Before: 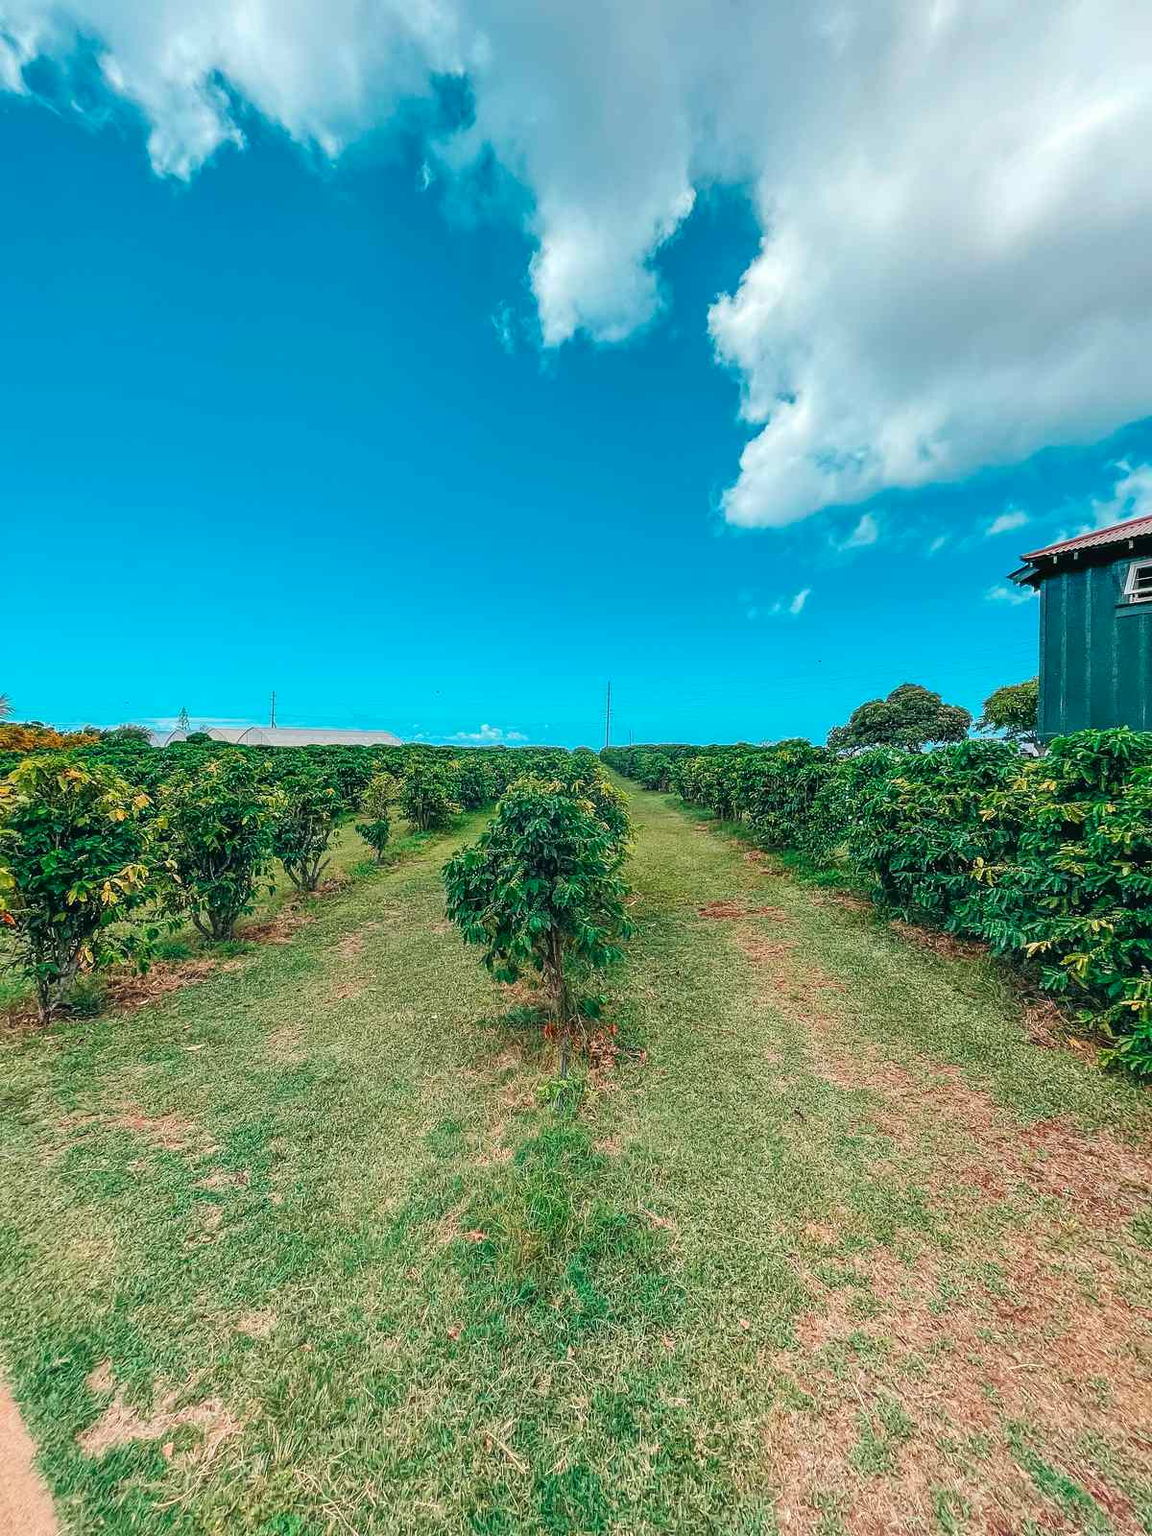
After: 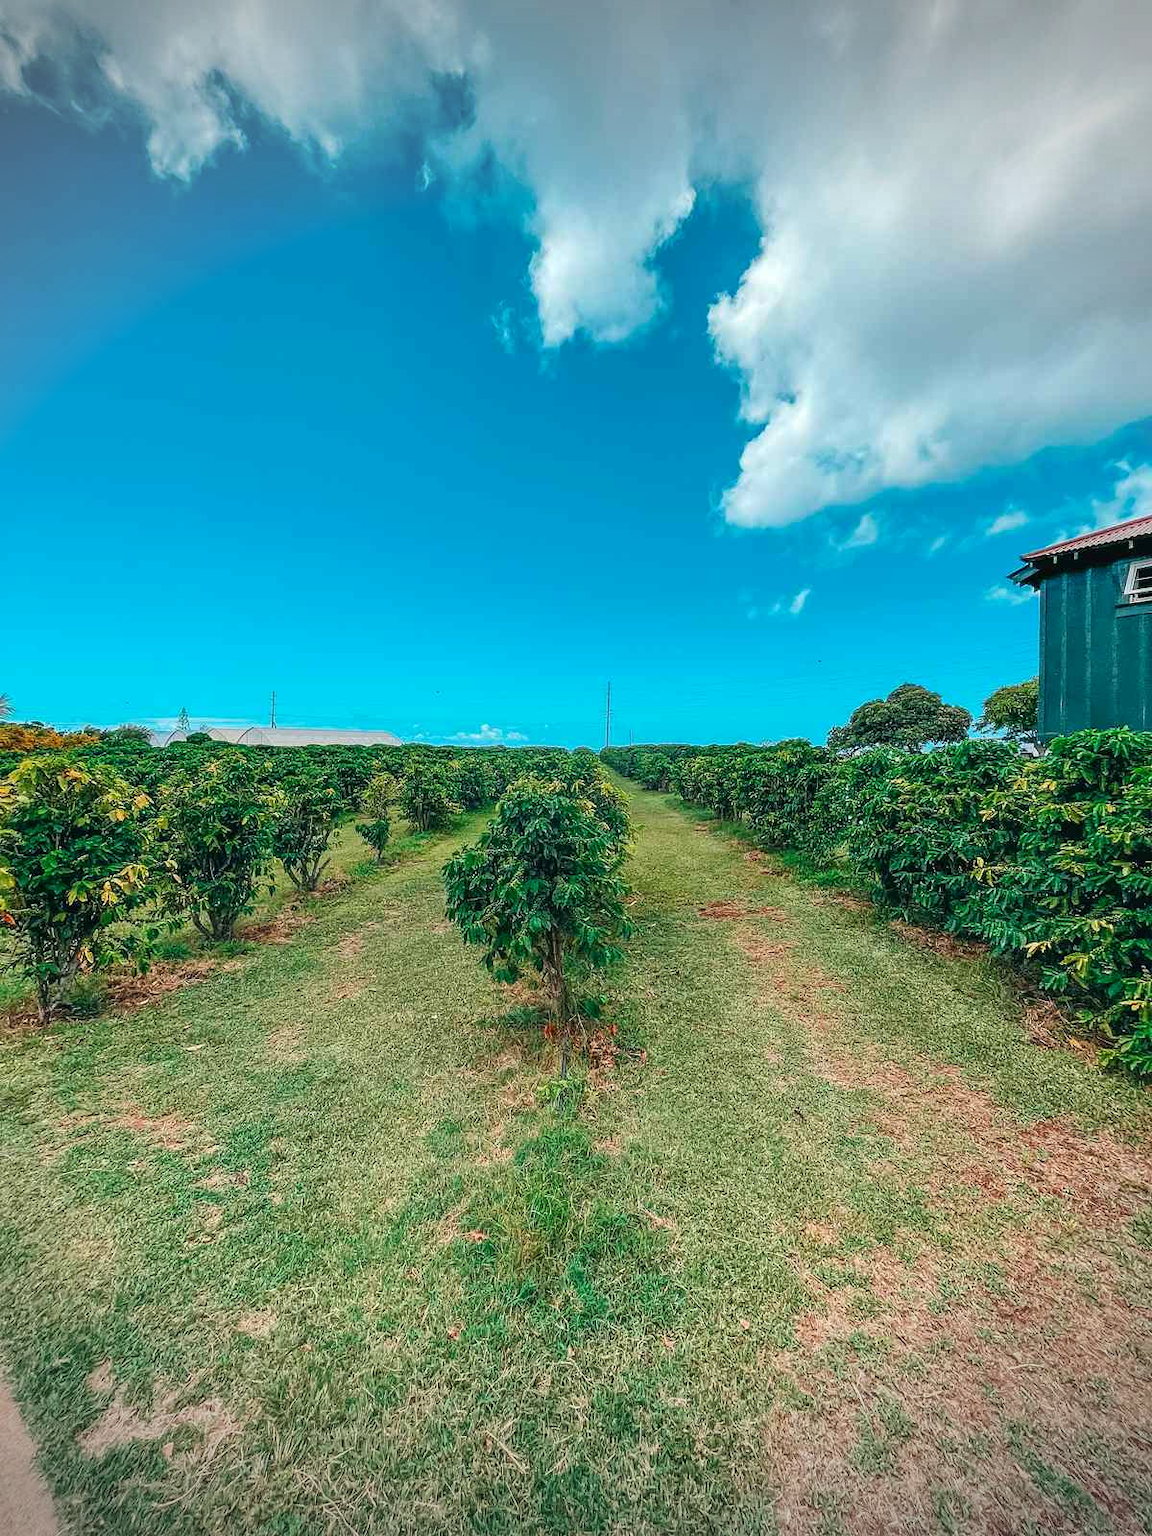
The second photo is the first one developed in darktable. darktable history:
vignetting: fall-off start 89.09%, fall-off radius 44.29%, width/height ratio 1.161
